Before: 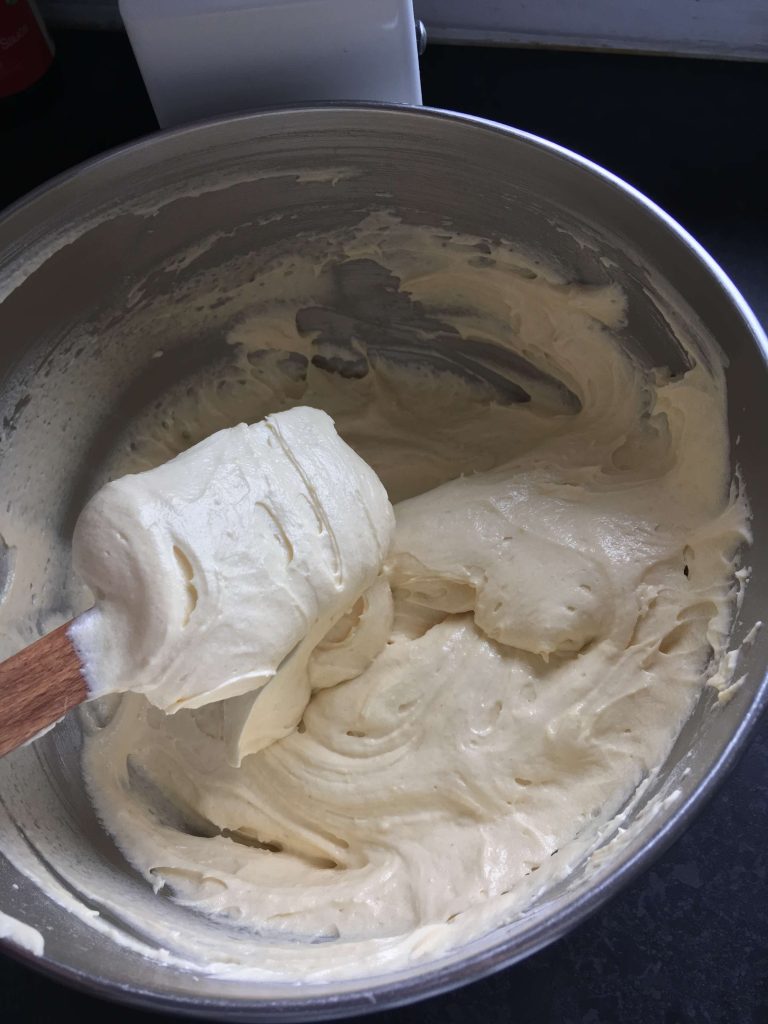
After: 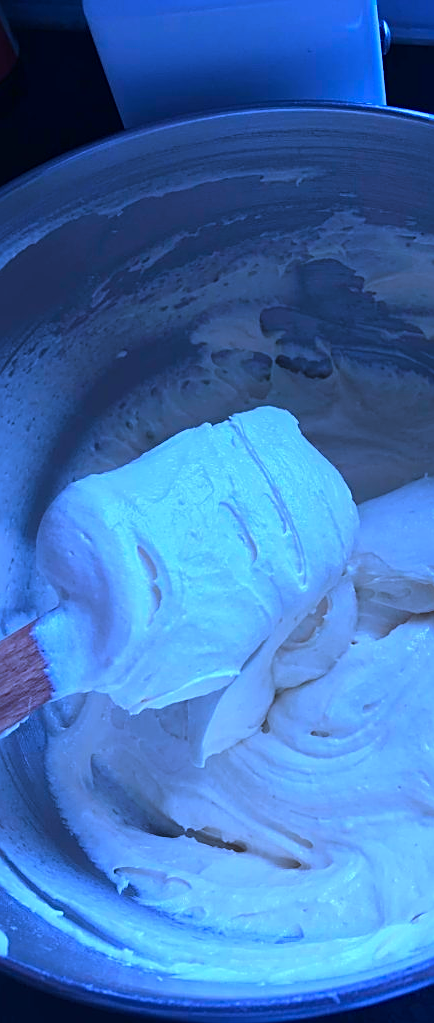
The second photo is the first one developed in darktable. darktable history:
color calibration: illuminant as shot in camera, x 0.482, y 0.432, temperature 2440.84 K
crop: left 4.769%, right 38.656%
sharpen: on, module defaults
